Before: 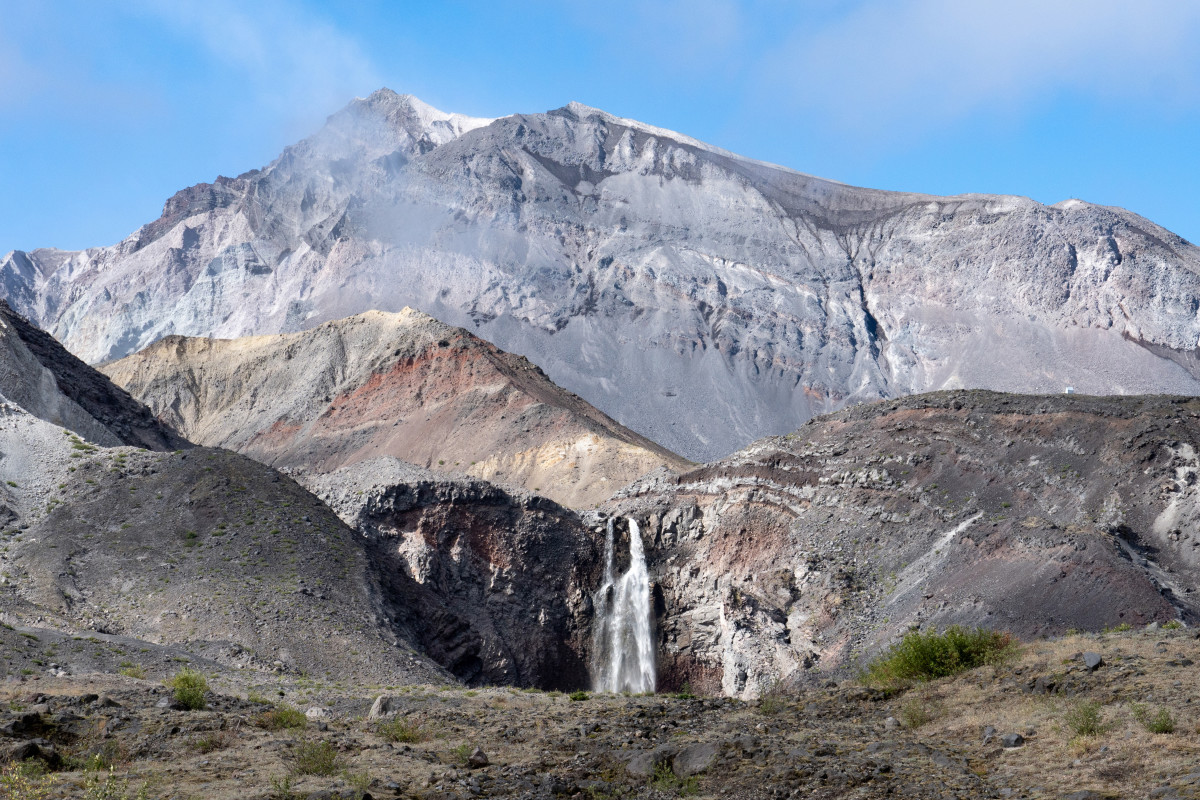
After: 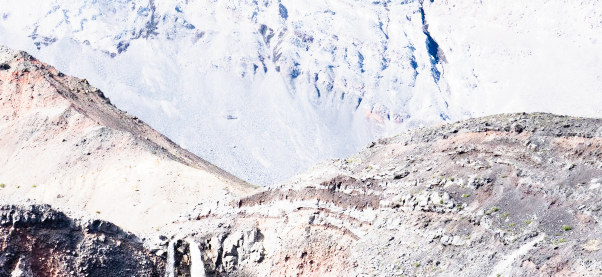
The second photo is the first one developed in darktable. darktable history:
tone curve: curves: ch0 [(0, 0) (0.003, 0.004) (0.011, 0.016) (0.025, 0.035) (0.044, 0.062) (0.069, 0.097) (0.1, 0.143) (0.136, 0.205) (0.177, 0.276) (0.224, 0.36) (0.277, 0.461) (0.335, 0.584) (0.399, 0.686) (0.468, 0.783) (0.543, 0.868) (0.623, 0.927) (0.709, 0.96) (0.801, 0.974) (0.898, 0.986) (1, 1)], preserve colors none
crop: left 36.607%, top 34.735%, right 13.146%, bottom 30.611%
